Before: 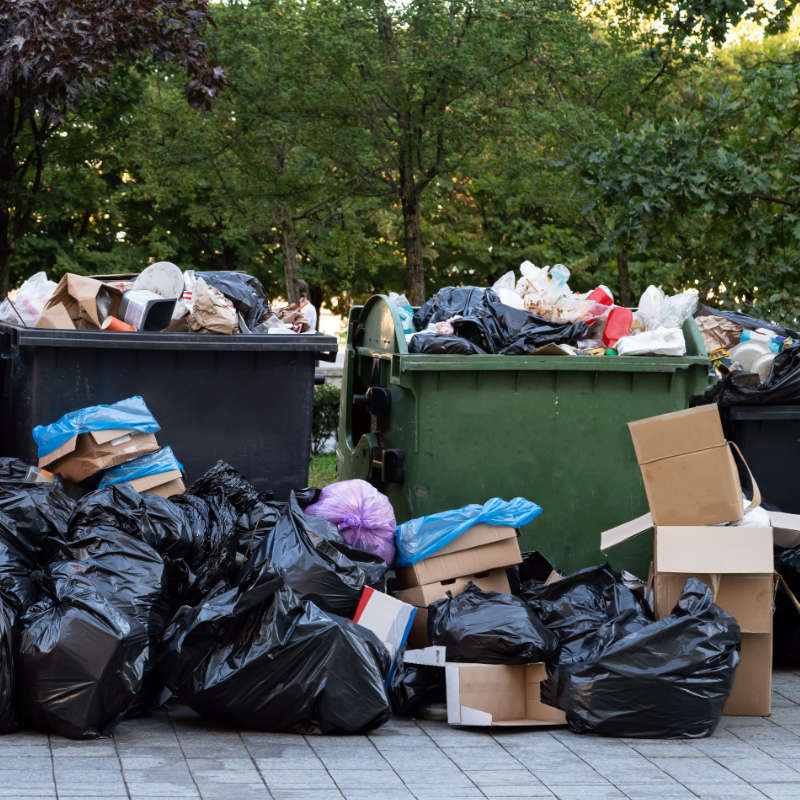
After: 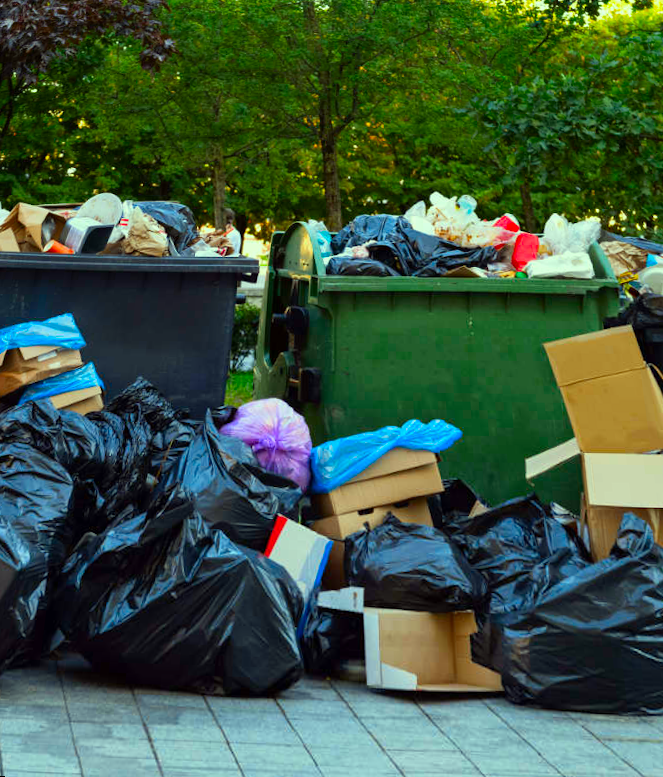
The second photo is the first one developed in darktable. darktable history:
white balance: emerald 1
color correction: highlights a* -10.77, highlights b* 9.8, saturation 1.72
rotate and perspective: rotation 0.72°, lens shift (vertical) -0.352, lens shift (horizontal) -0.051, crop left 0.152, crop right 0.859, crop top 0.019, crop bottom 0.964
